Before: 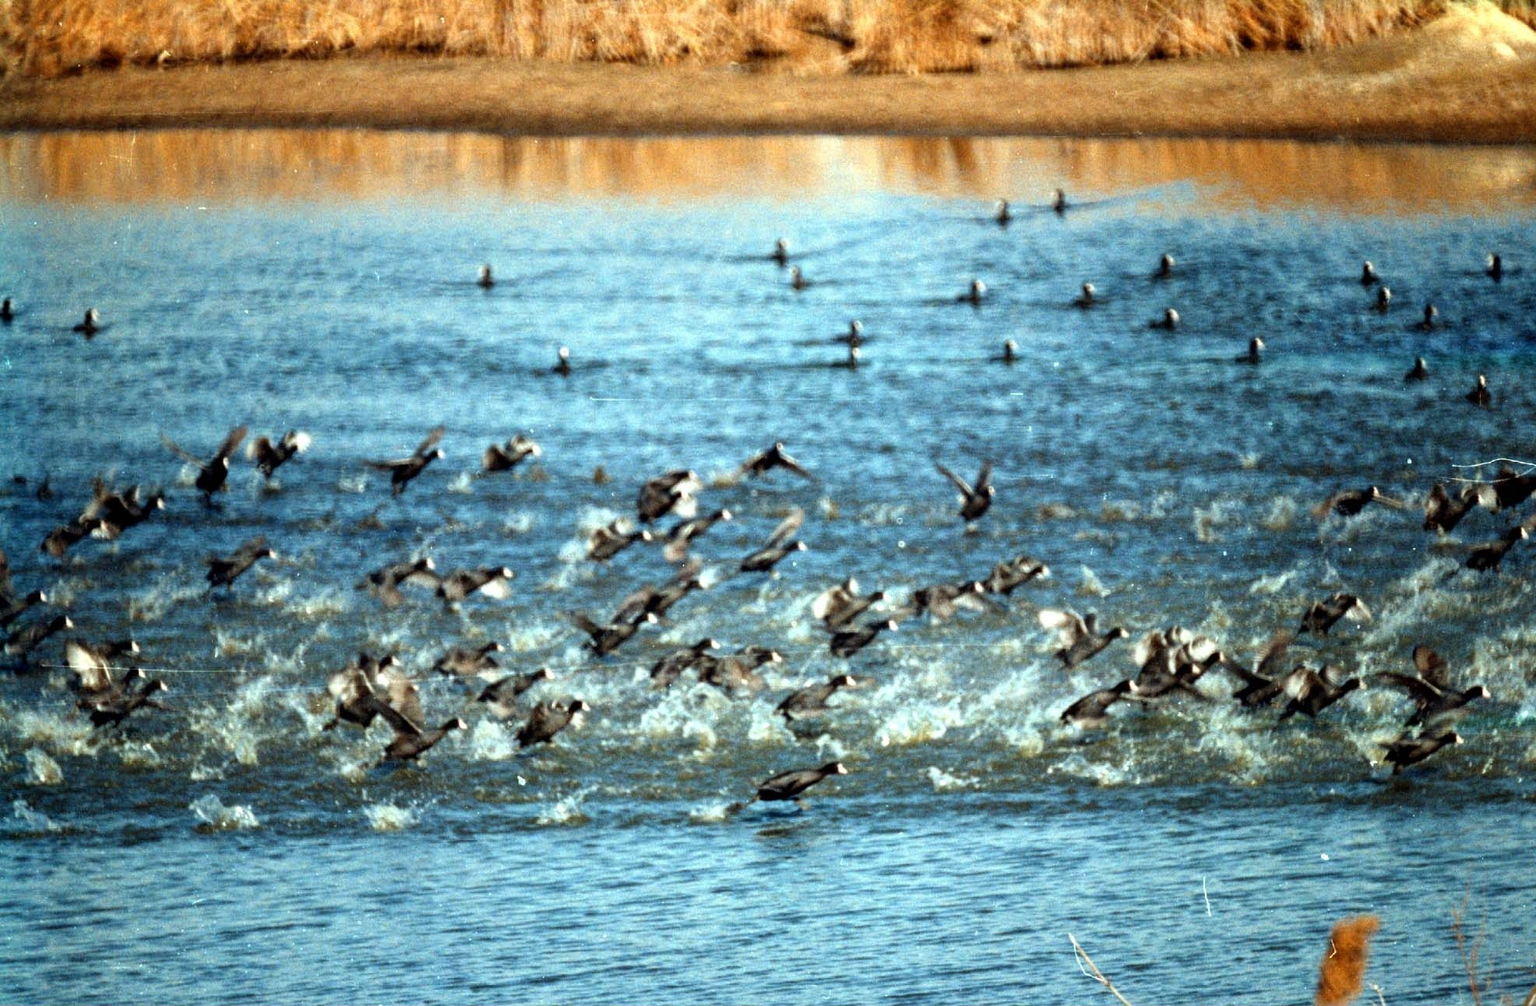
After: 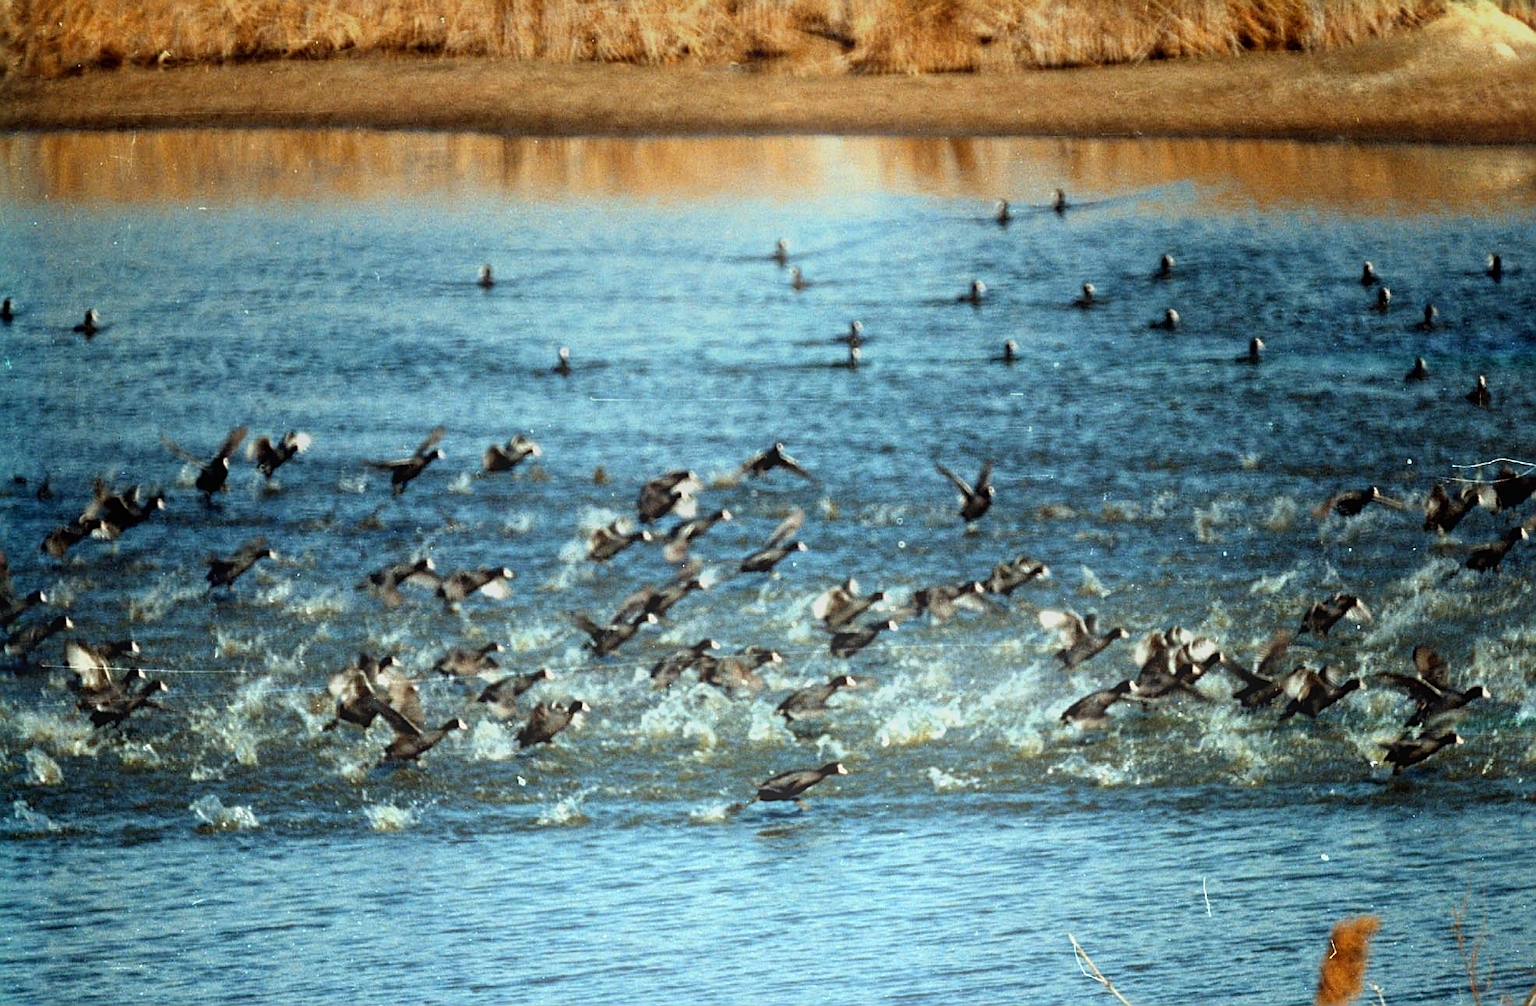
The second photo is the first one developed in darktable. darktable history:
graduated density: rotation 5.63°, offset 76.9
bloom: on, module defaults
sharpen: on, module defaults
